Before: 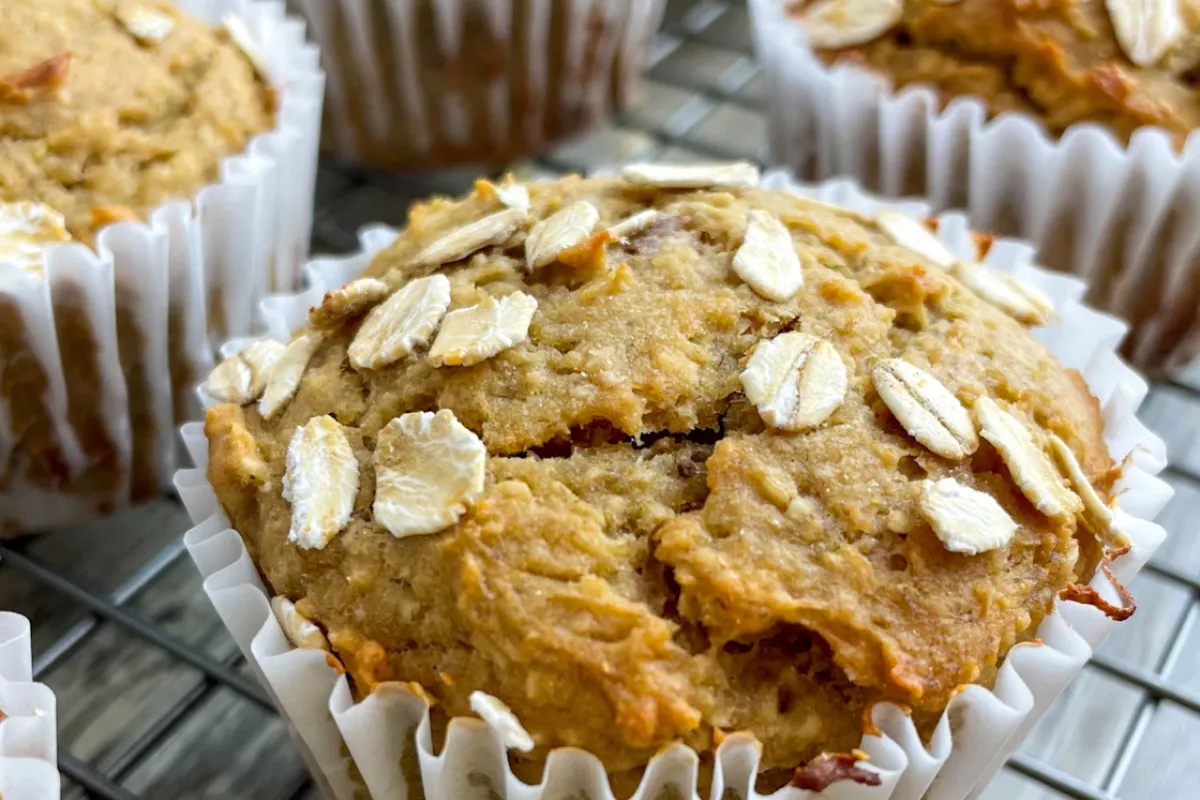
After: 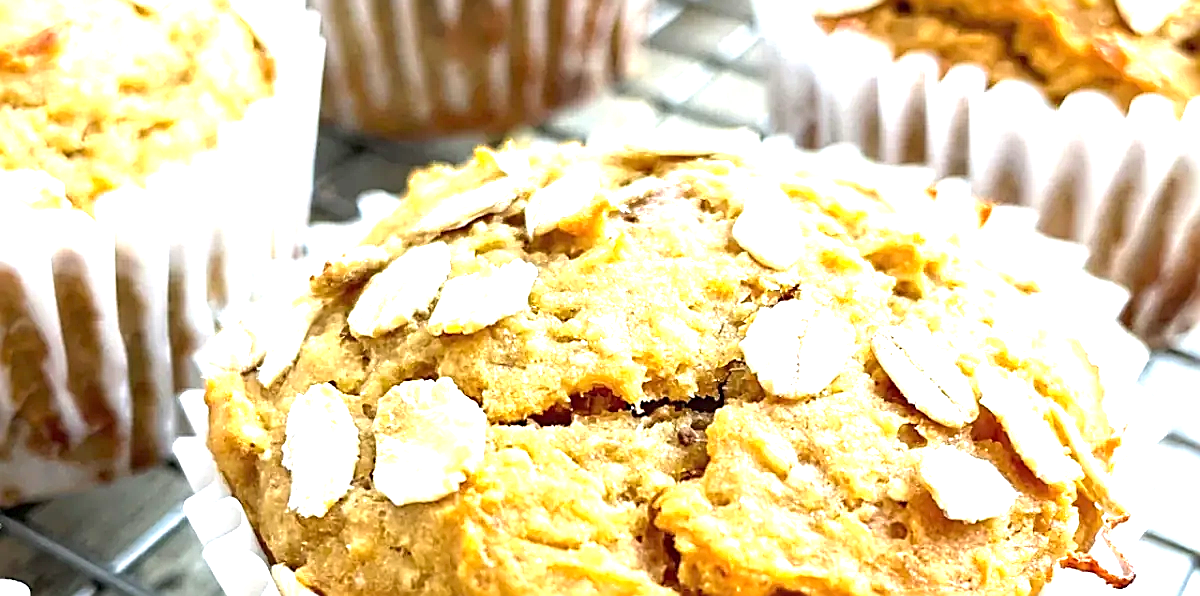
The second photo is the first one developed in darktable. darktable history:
sharpen: amount 0.91
crop: top 4.097%, bottom 21.365%
exposure: black level correction 0, exposure 1.743 EV, compensate exposure bias true, compensate highlight preservation false
